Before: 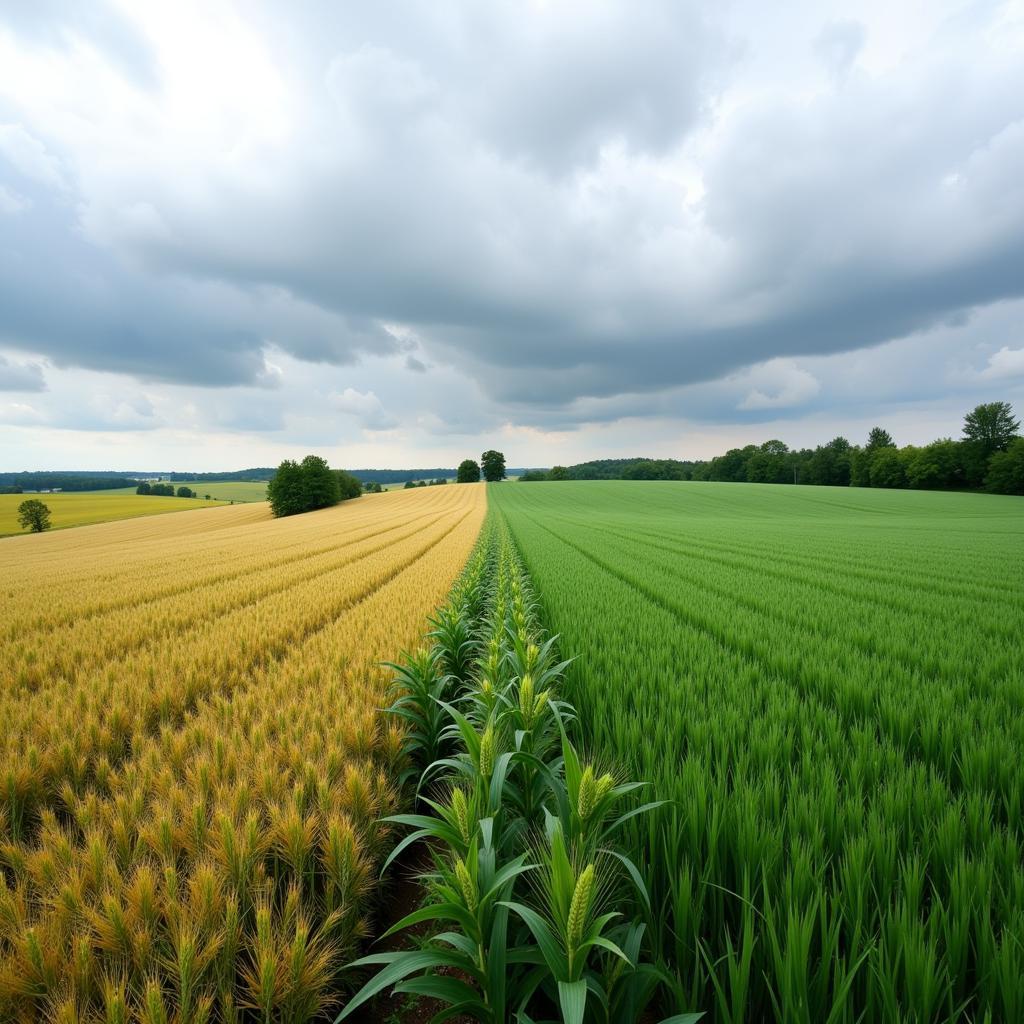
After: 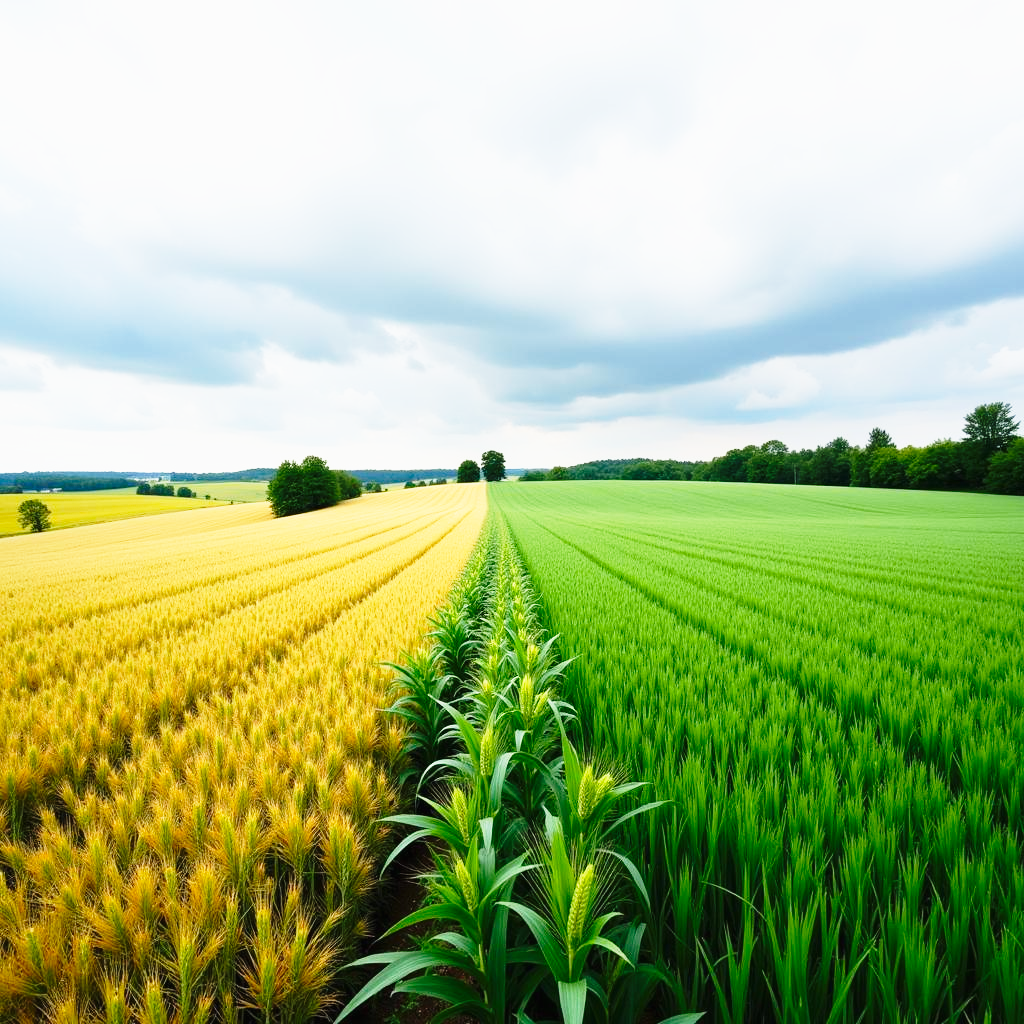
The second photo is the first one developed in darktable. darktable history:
base curve: curves: ch0 [(0, 0) (0.026, 0.03) (0.109, 0.232) (0.351, 0.748) (0.669, 0.968) (1, 1)], preserve colors none
contrast brightness saturation: contrast -0.02, brightness -0.011, saturation 0.031
